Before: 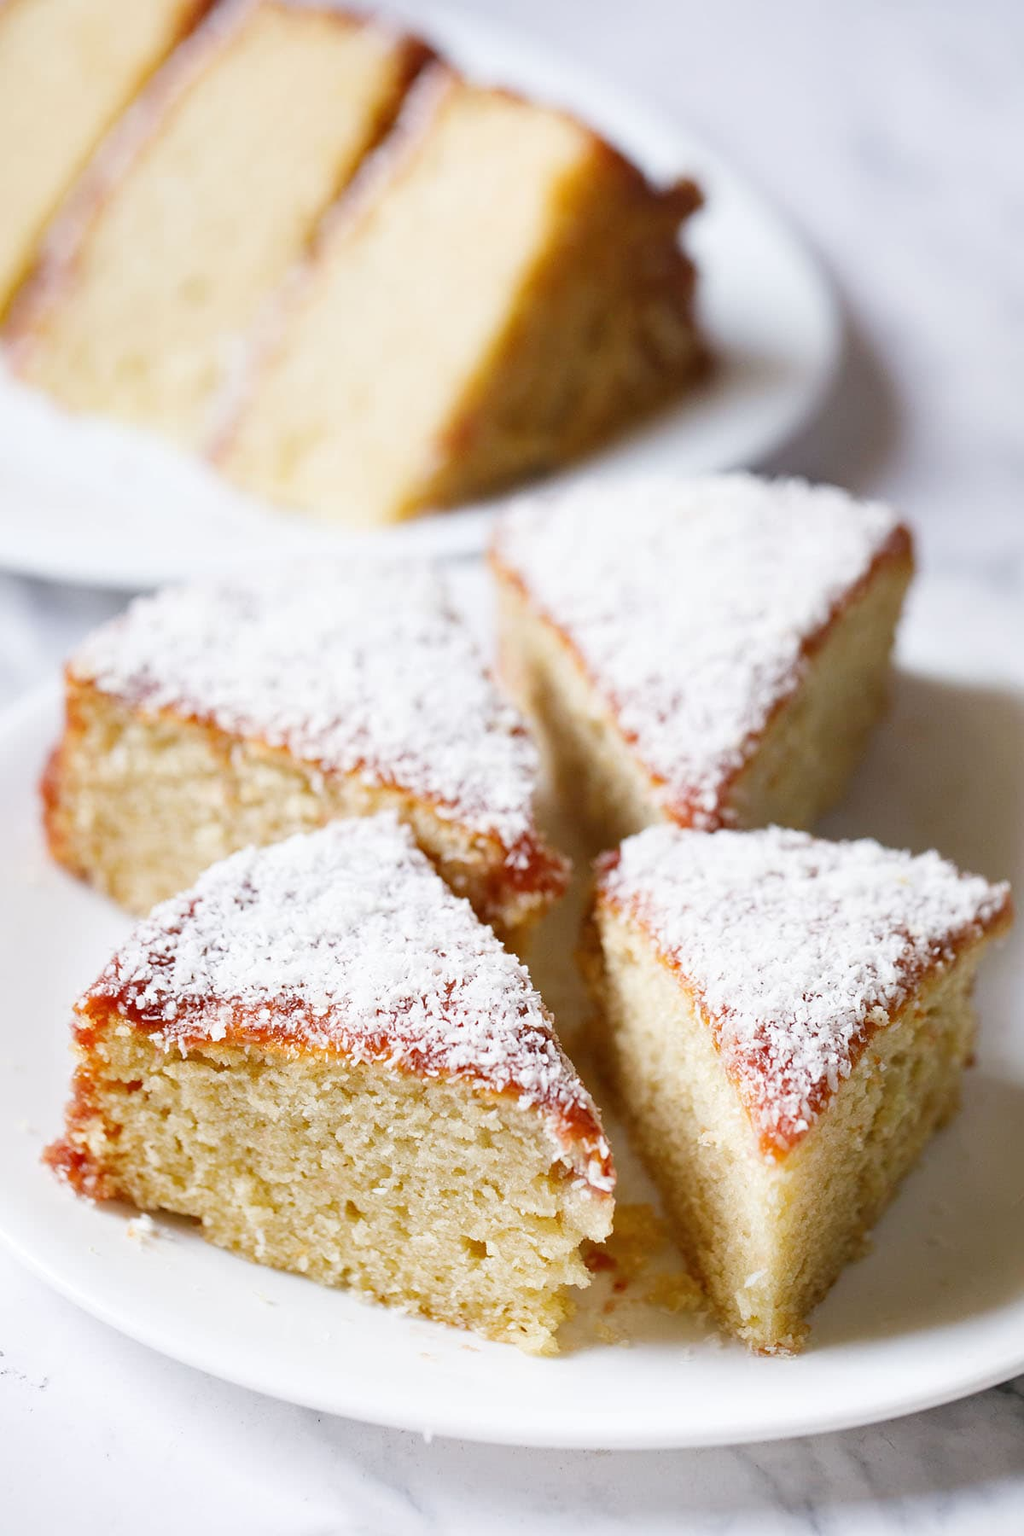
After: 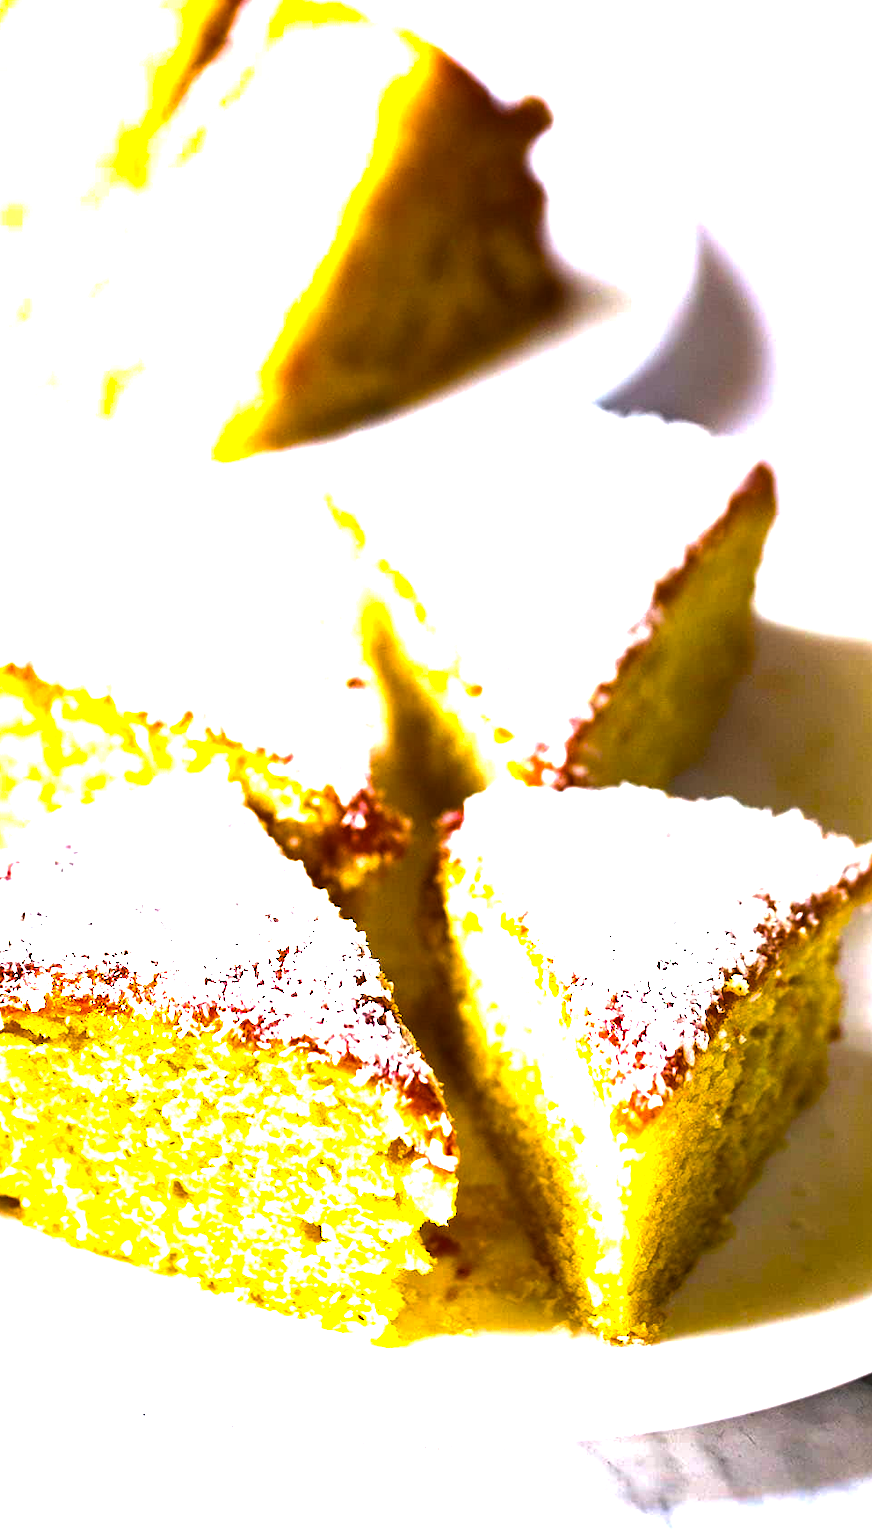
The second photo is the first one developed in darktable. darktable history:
crop and rotate: left 17.959%, top 5.771%, right 1.742%
color balance rgb: linear chroma grading › shadows -30%, linear chroma grading › global chroma 35%, perceptual saturation grading › global saturation 75%, perceptual saturation grading › shadows -30%, perceptual brilliance grading › highlights 75%, perceptual brilliance grading › shadows -30%, global vibrance 35%
